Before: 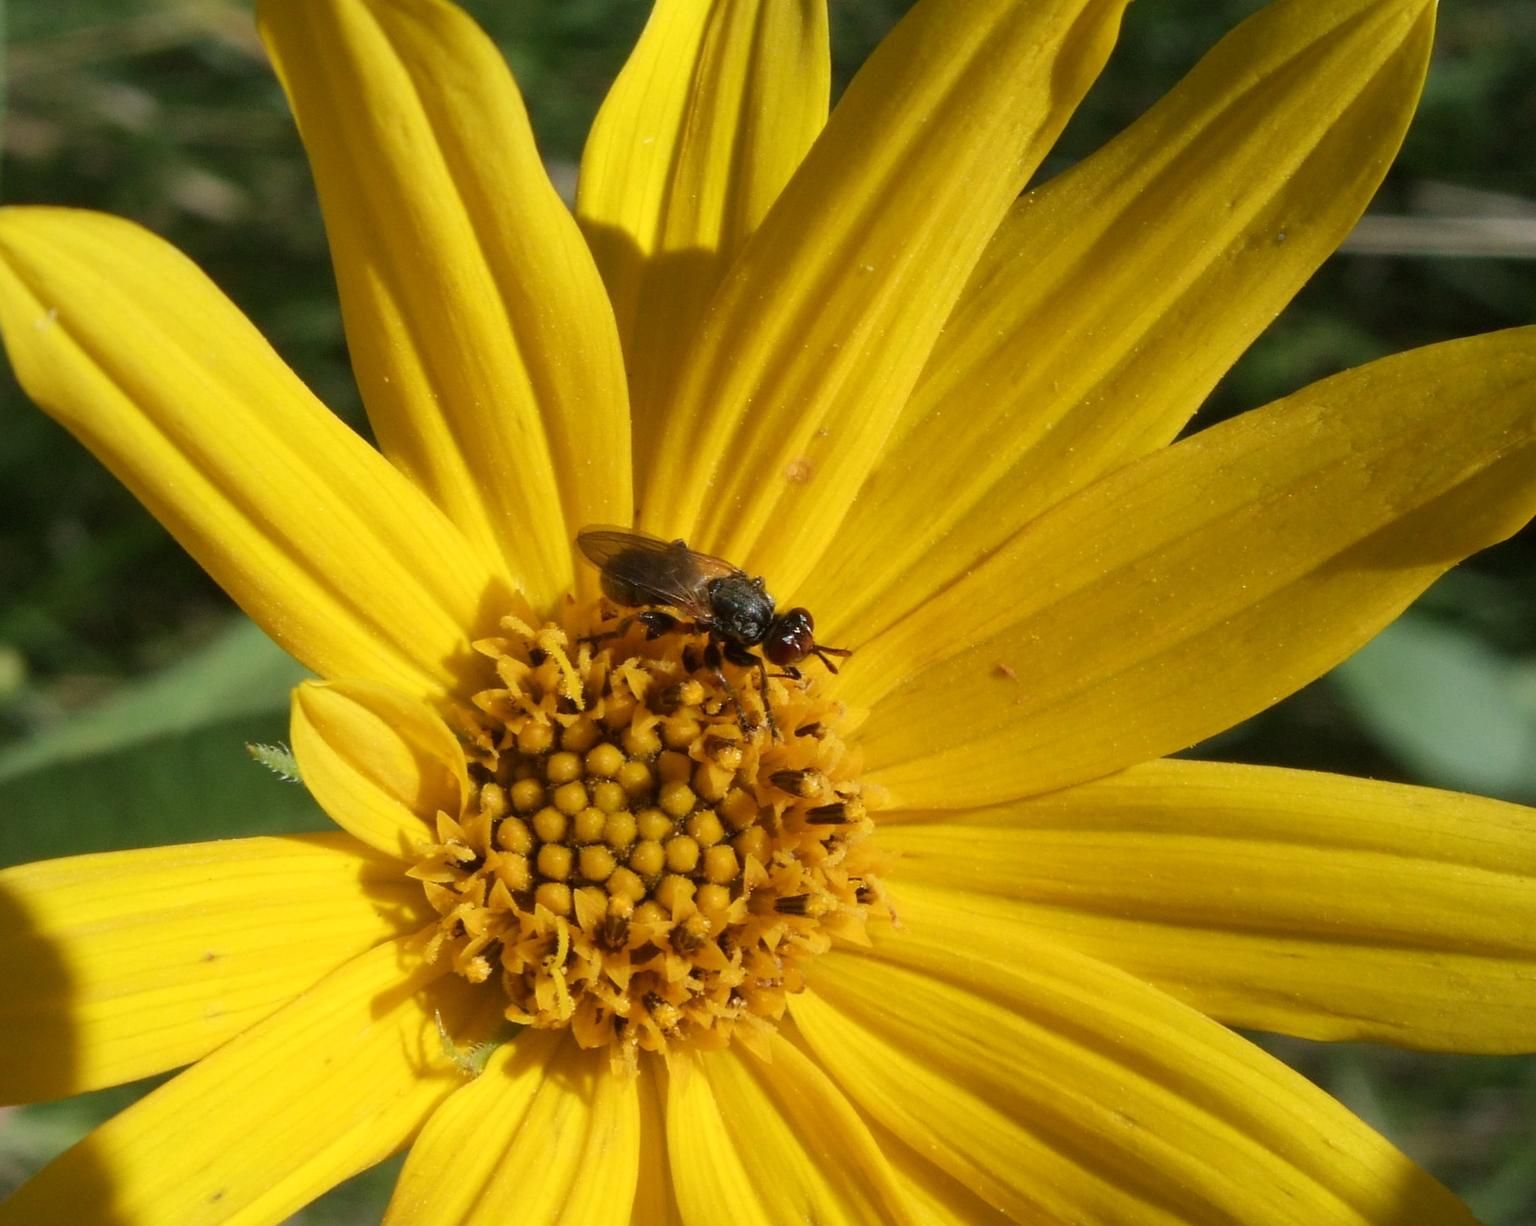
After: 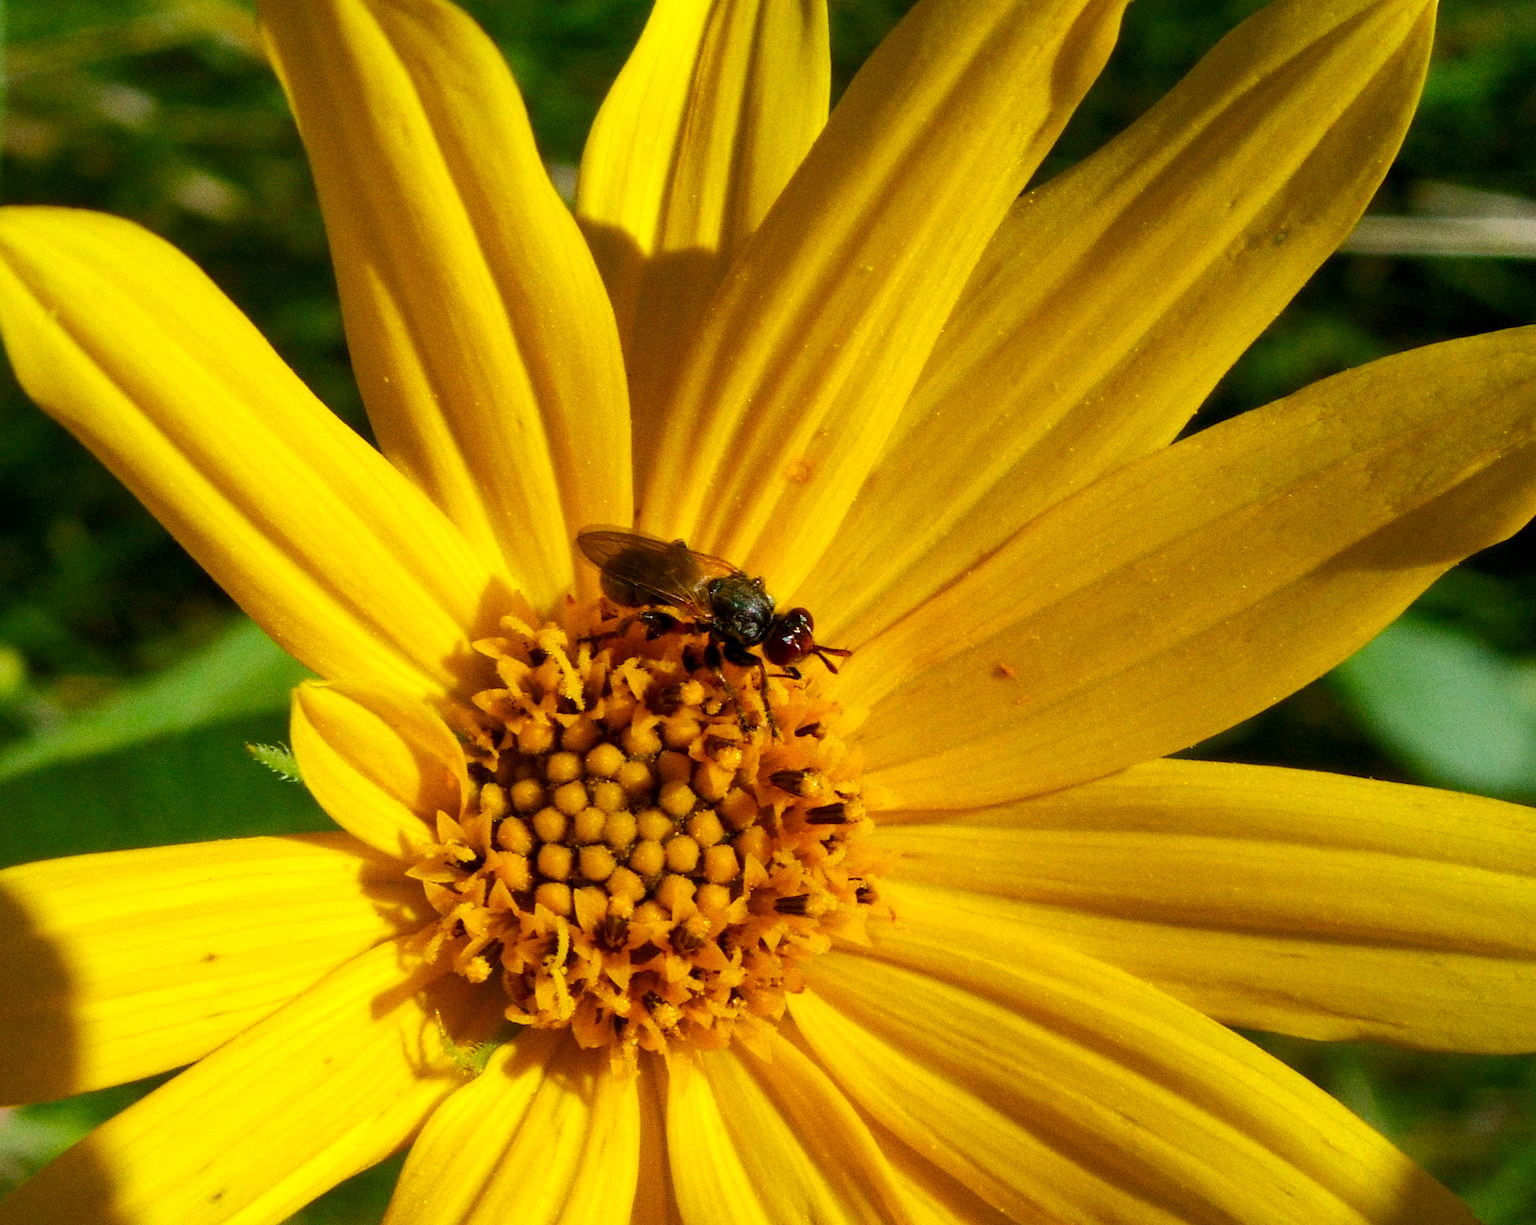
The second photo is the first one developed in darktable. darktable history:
shadows and highlights: radius 133.83, soften with gaussian
color balance rgb: global offset › luminance -0.51%, perceptual saturation grading › global saturation 27.53%, perceptual saturation grading › highlights -25%, perceptual saturation grading › shadows 25%, perceptual brilliance grading › highlights 6.62%, perceptual brilliance grading › mid-tones 17.07%, perceptual brilliance grading › shadows -5.23%
grain: coarseness 0.09 ISO
contrast brightness saturation: brightness -0.02, saturation 0.35
